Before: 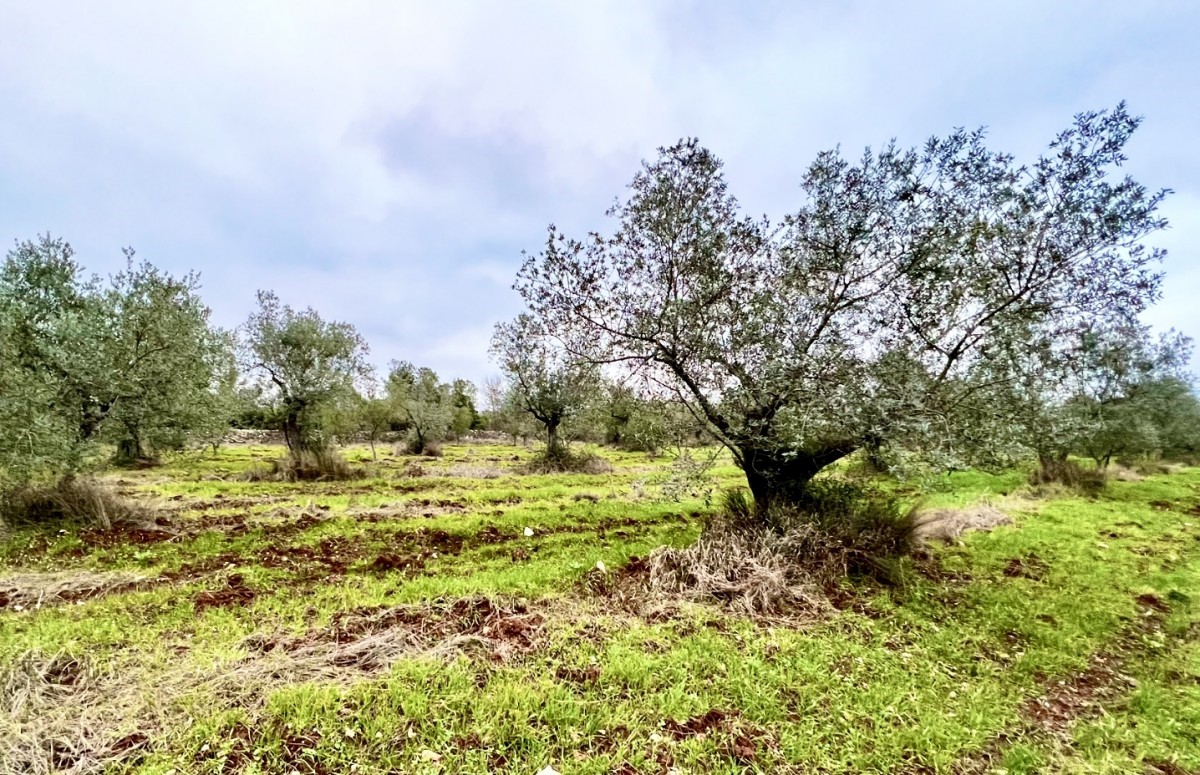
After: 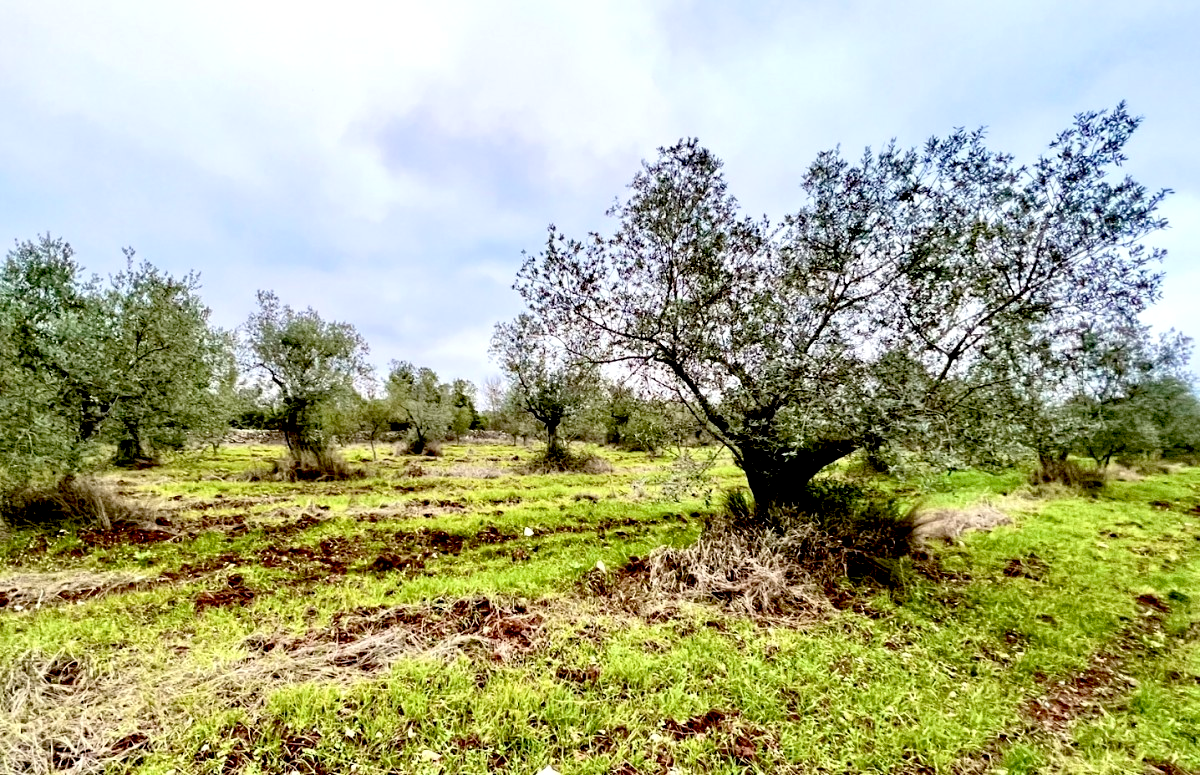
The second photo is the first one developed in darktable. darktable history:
exposure: black level correction 0.026, exposure 0.182 EV, compensate highlight preservation false
